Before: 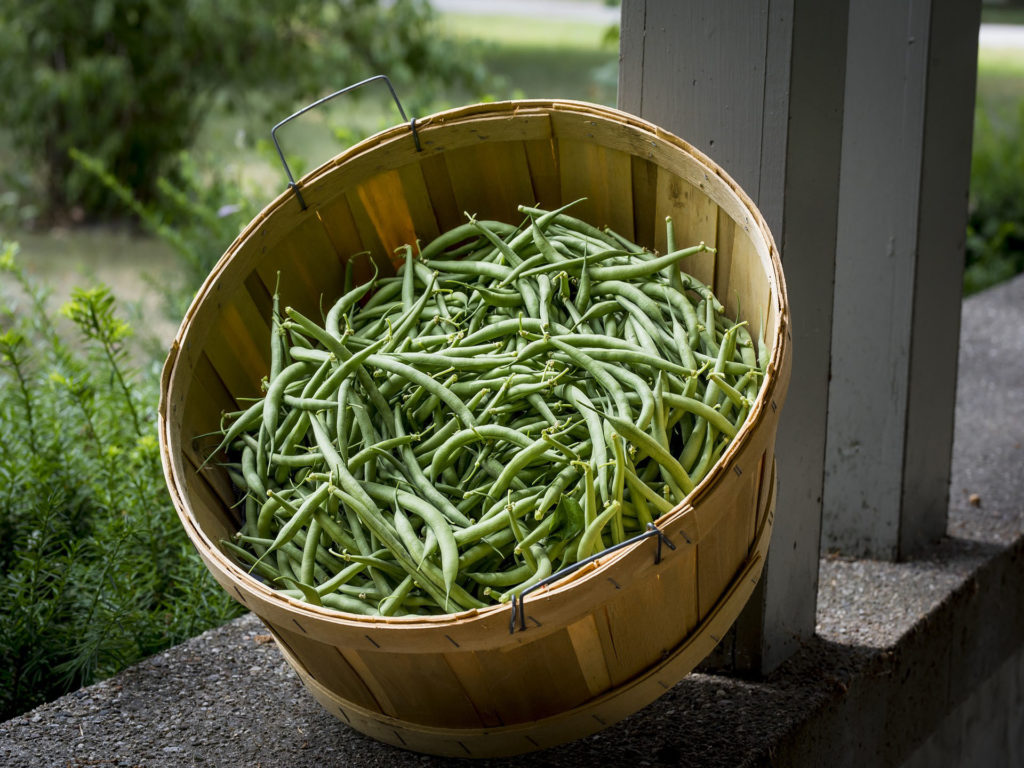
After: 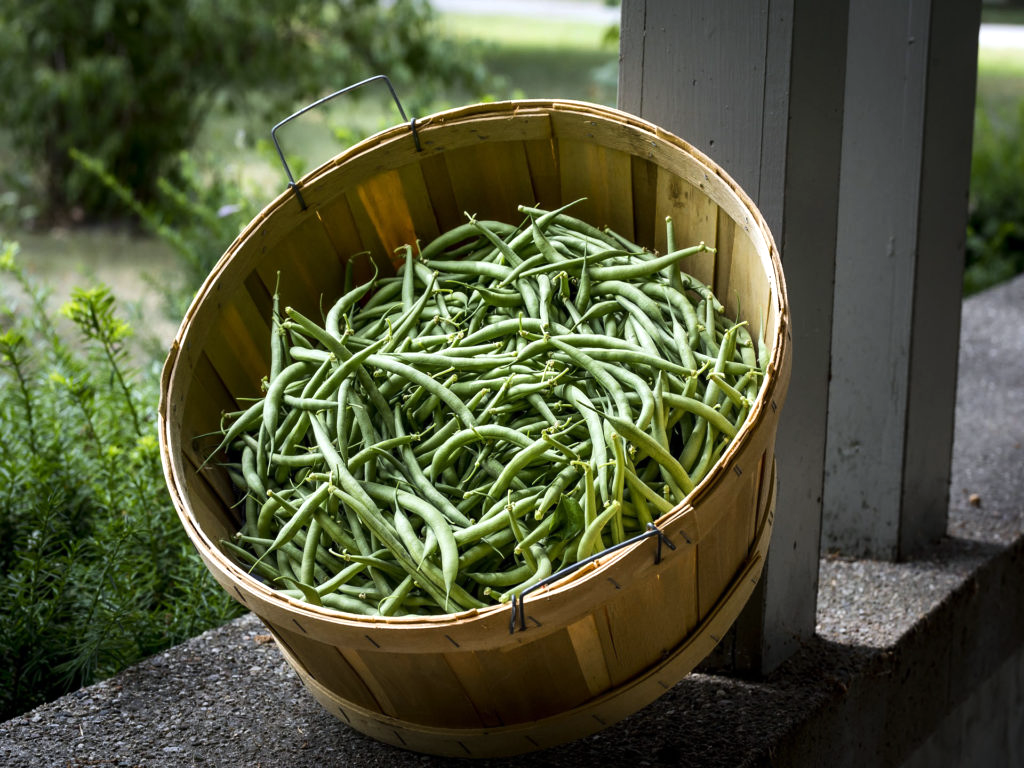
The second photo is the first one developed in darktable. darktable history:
tone equalizer: -8 EV -0.417 EV, -7 EV -0.389 EV, -6 EV -0.333 EV, -5 EV -0.222 EV, -3 EV 0.222 EV, -2 EV 0.333 EV, -1 EV 0.389 EV, +0 EV 0.417 EV, edges refinement/feathering 500, mask exposure compensation -1.57 EV, preserve details no
white balance: red 0.988, blue 1.017
